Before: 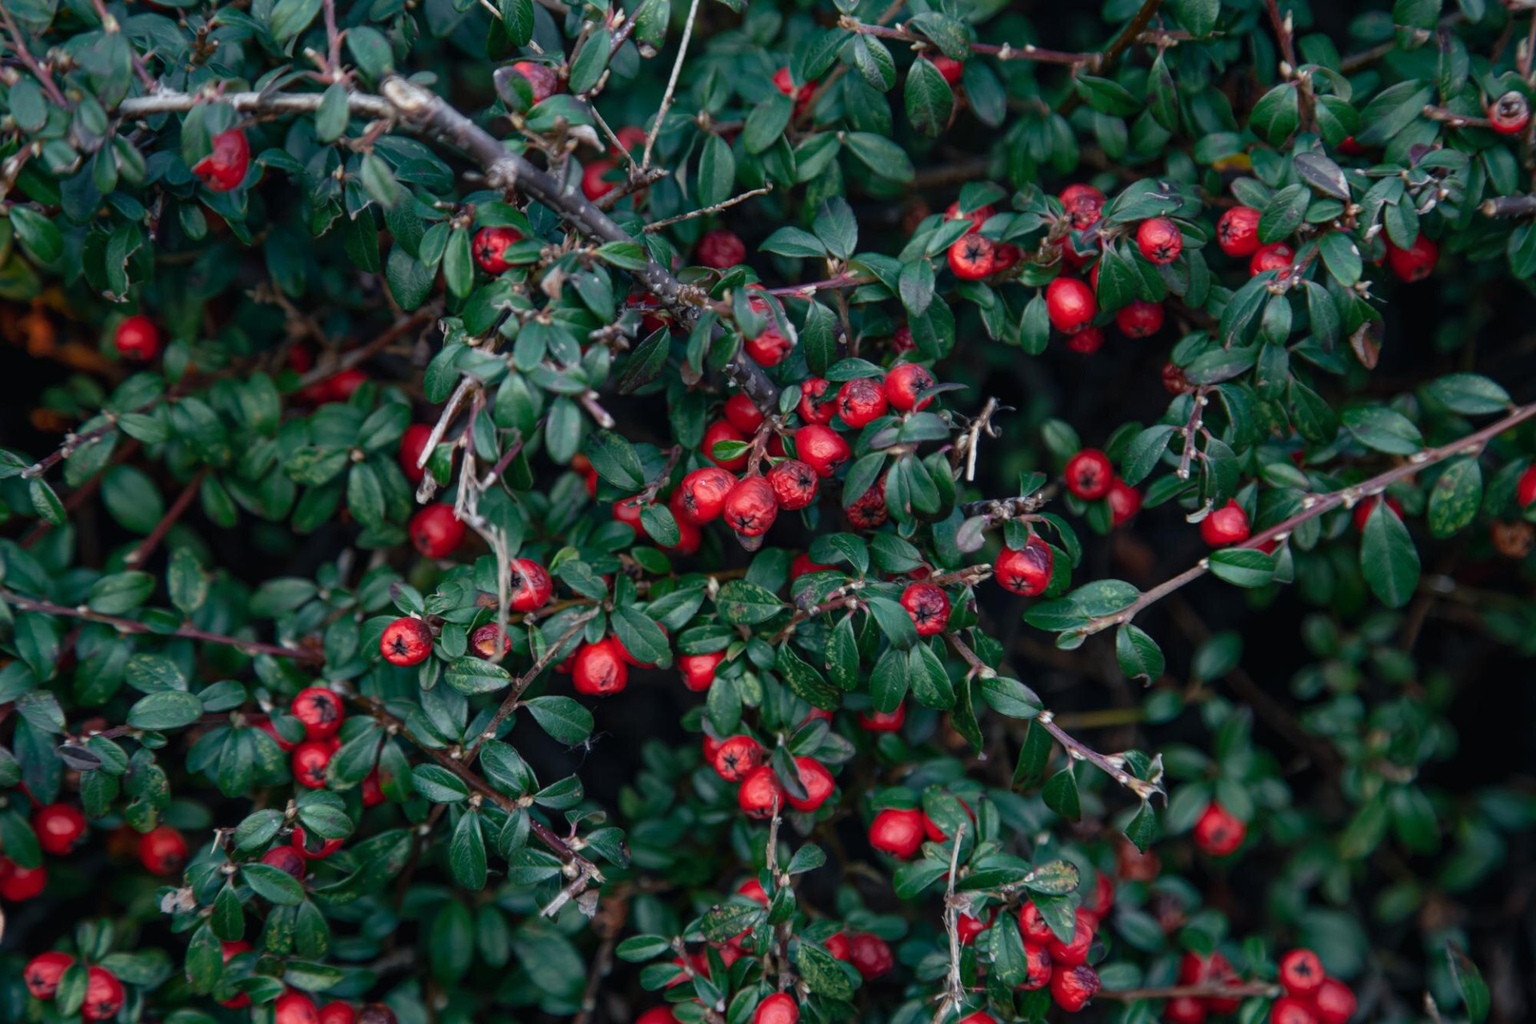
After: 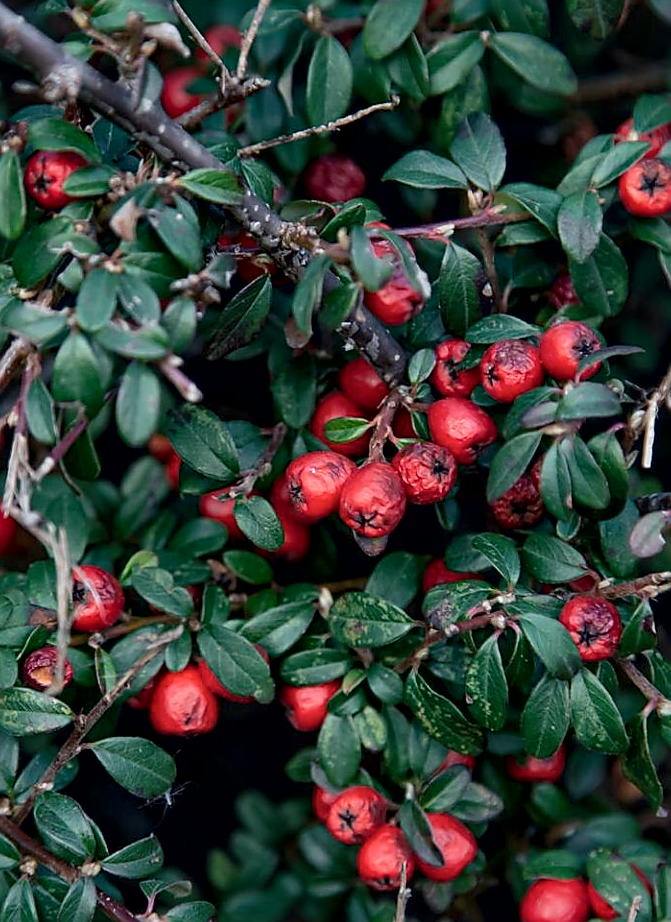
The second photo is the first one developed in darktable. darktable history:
sharpen: radius 1.35, amount 1.254, threshold 0.752
local contrast: mode bilateral grid, contrast 26, coarseness 59, detail 152%, midtone range 0.2
crop and rotate: left 29.514%, top 10.397%, right 35.509%, bottom 17.532%
